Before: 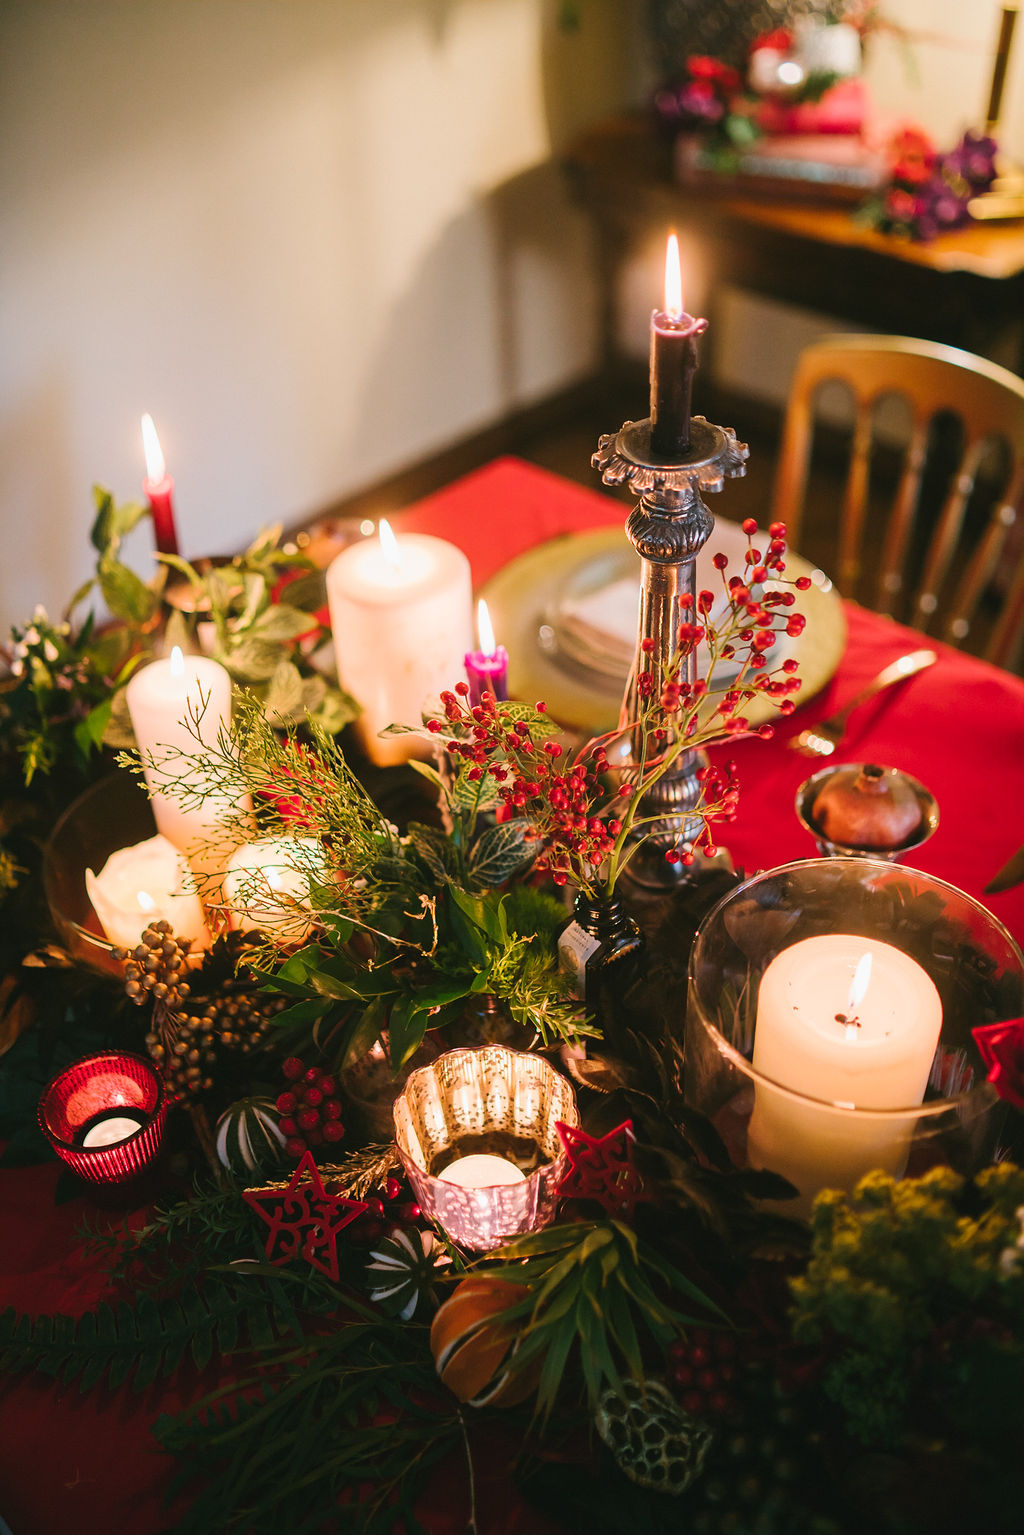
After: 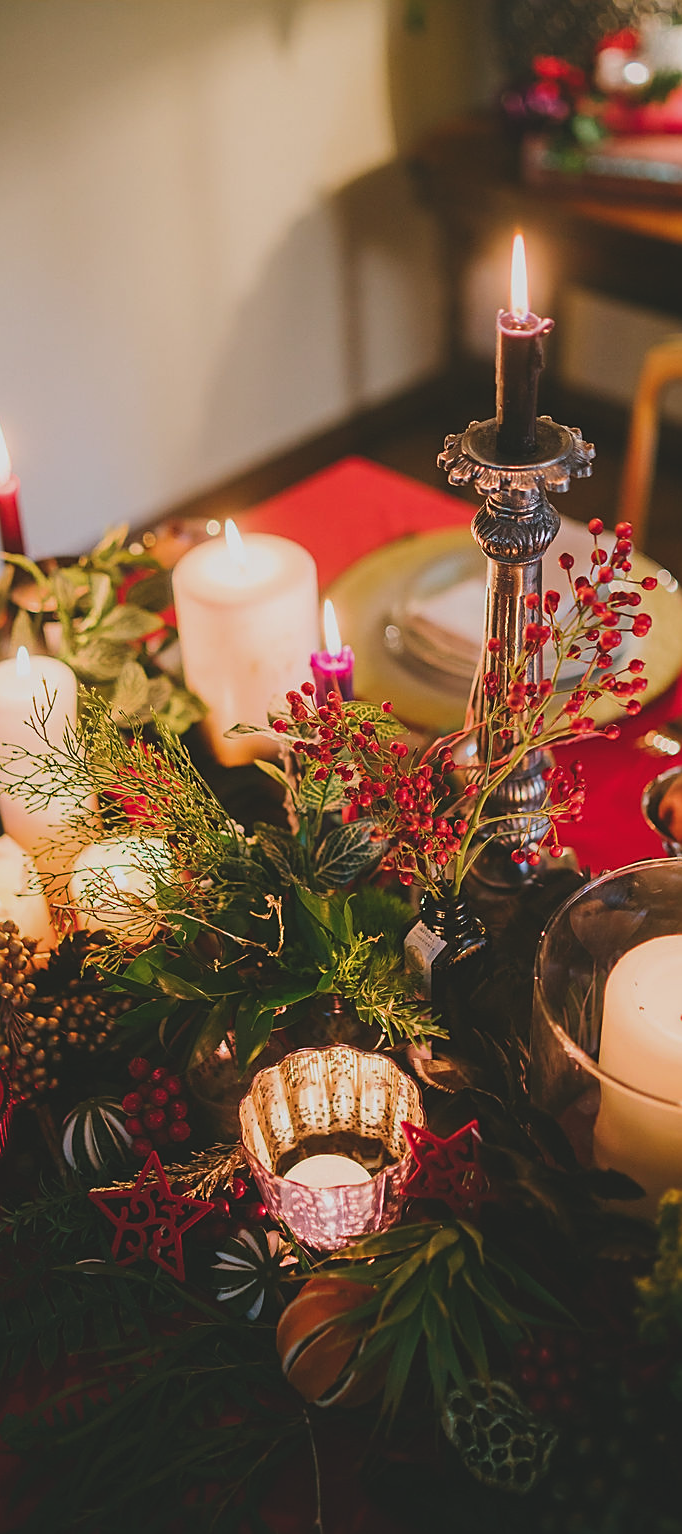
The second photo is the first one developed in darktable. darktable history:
crop and rotate: left 15.089%, right 18.293%
contrast brightness saturation: contrast 0.101, brightness 0.035, saturation 0.092
tone equalizer: -7 EV 0.177 EV, -6 EV 0.133 EV, -5 EV 0.07 EV, -4 EV 0.062 EV, -2 EV -0.022 EV, -1 EV -0.028 EV, +0 EV -0.077 EV, mask exposure compensation -0.499 EV
exposure: black level correction -0.015, exposure -0.514 EV, compensate highlight preservation false
sharpen: on, module defaults
